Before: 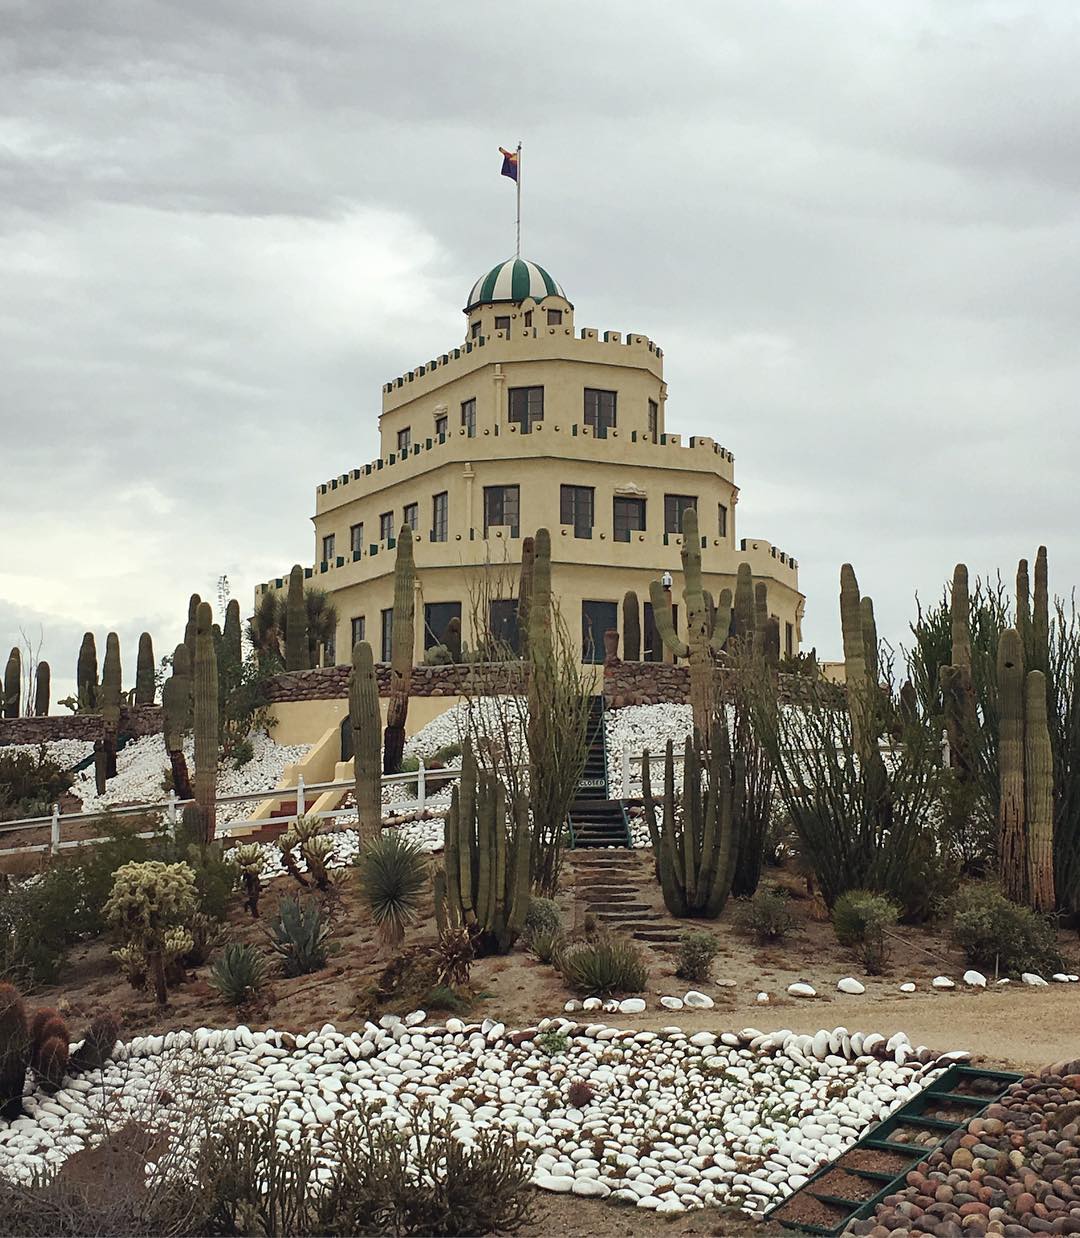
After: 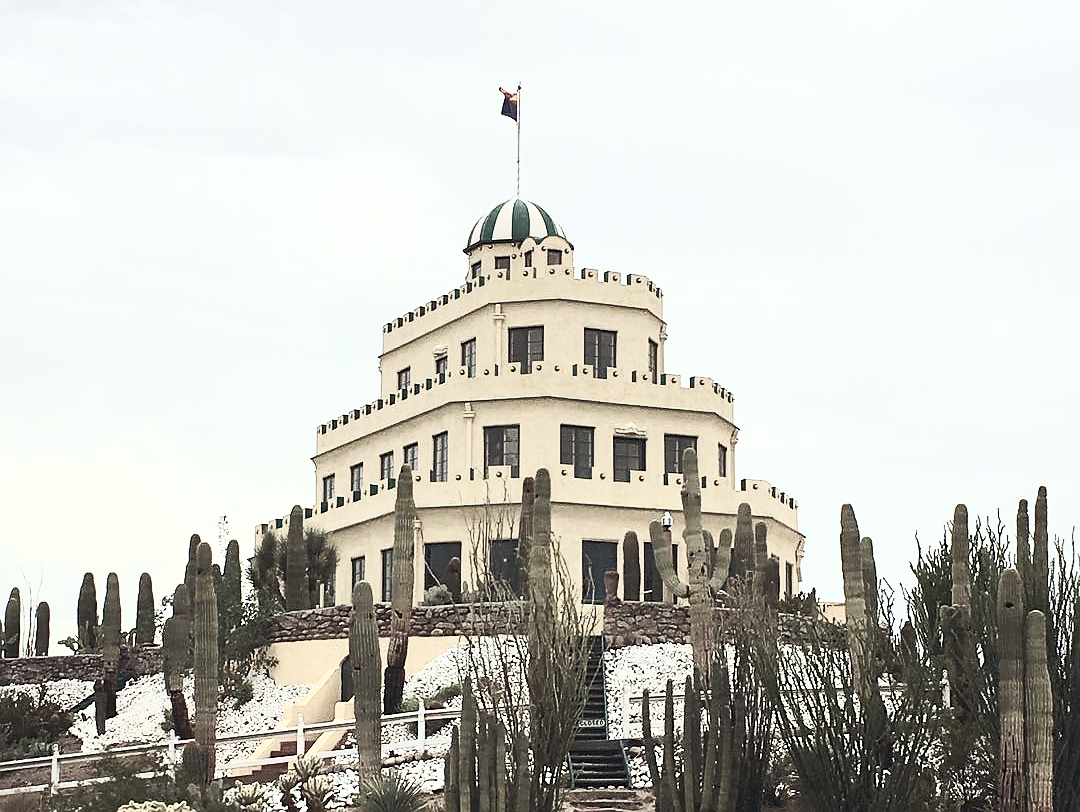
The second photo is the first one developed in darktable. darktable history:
crop and rotate: top 4.848%, bottom 29.503%
sharpen: radius 0.969, amount 0.604
contrast brightness saturation: contrast 0.57, brightness 0.57, saturation -0.34
